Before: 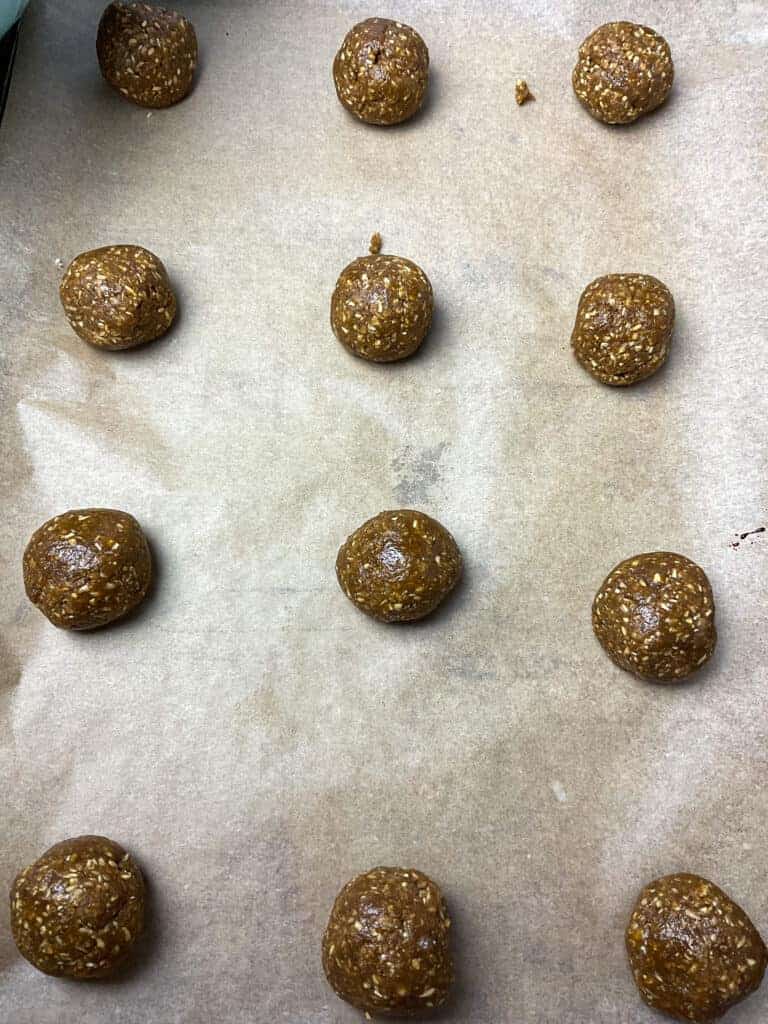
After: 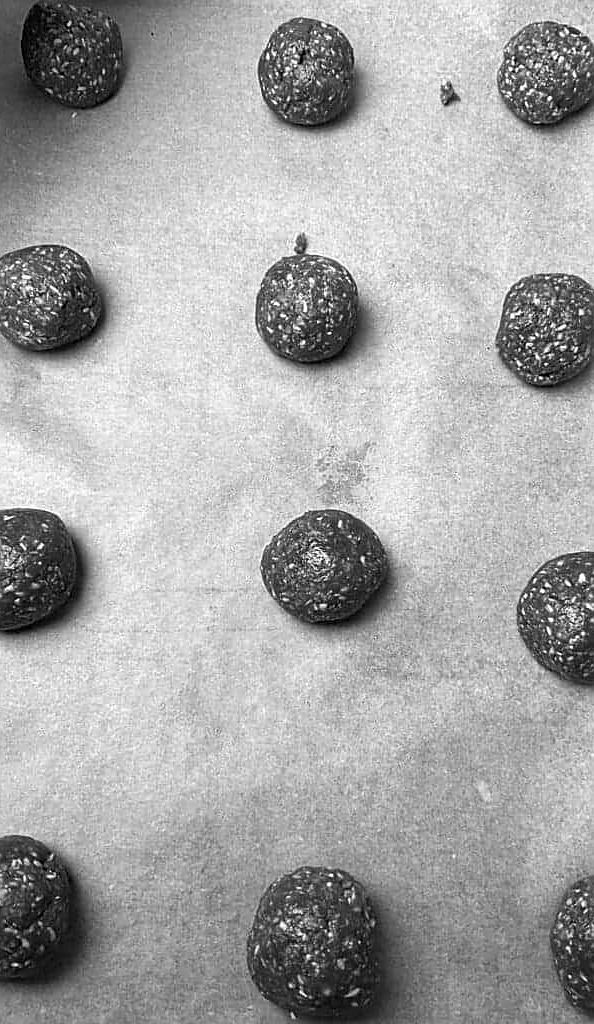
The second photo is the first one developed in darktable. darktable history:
color zones: curves: ch0 [(0, 0.5) (0.125, 0.4) (0.25, 0.5) (0.375, 0.4) (0.5, 0.4) (0.625, 0.35) (0.75, 0.35) (0.875, 0.5)]; ch1 [(0, 0.35) (0.125, 0.45) (0.25, 0.35) (0.375, 0.35) (0.5, 0.35) (0.625, 0.35) (0.75, 0.45) (0.875, 0.35)]; ch2 [(0, 0.6) (0.125, 0.5) (0.25, 0.5) (0.375, 0.6) (0.5, 0.6) (0.625, 0.5) (0.75, 0.5) (0.875, 0.5)]
sharpen: amount 0.6
crop: left 9.88%, right 12.664%
monochrome: on, module defaults
